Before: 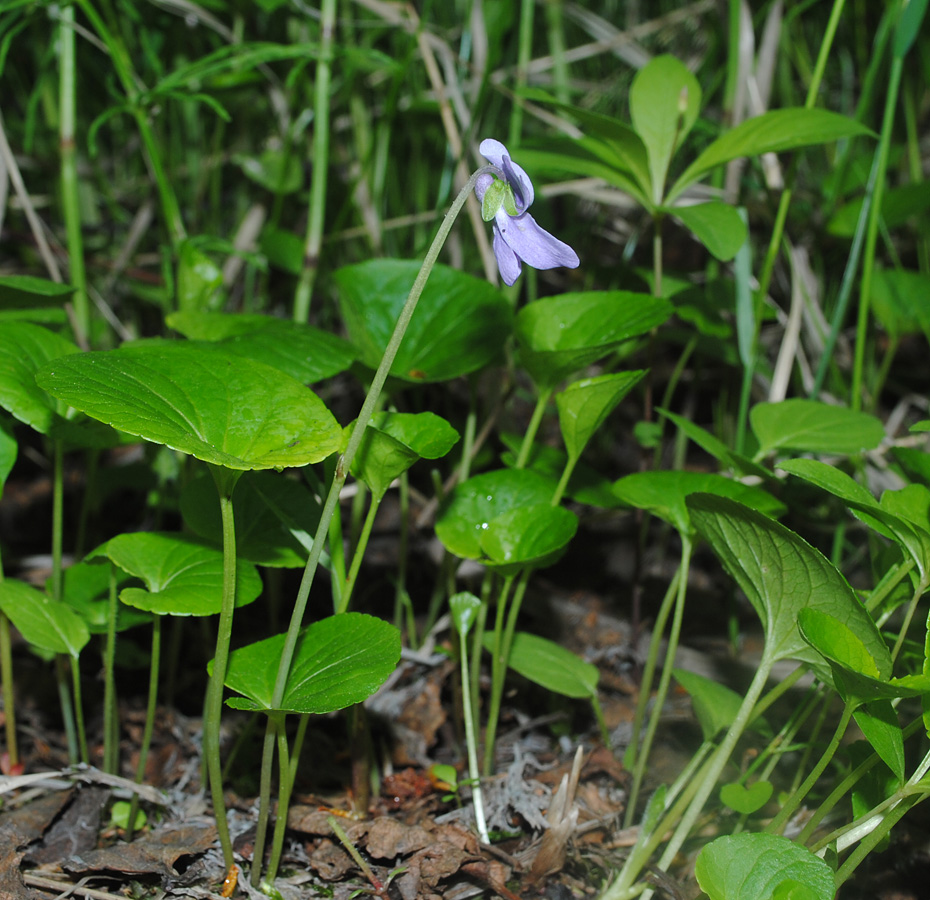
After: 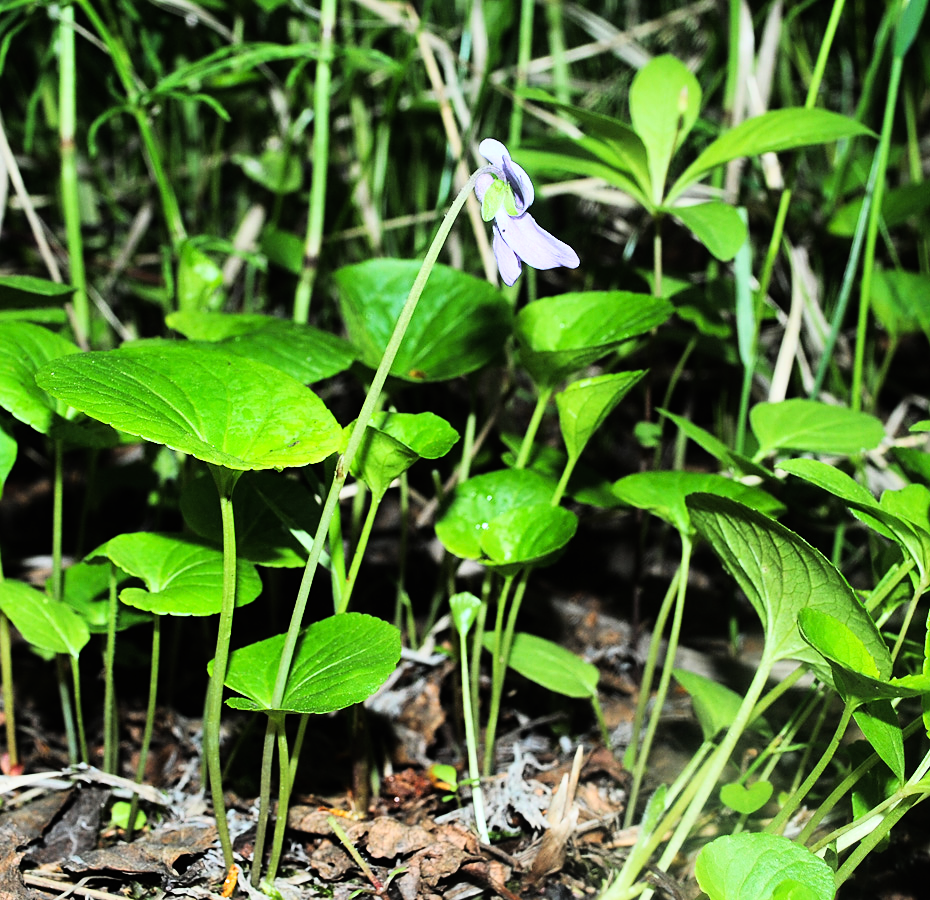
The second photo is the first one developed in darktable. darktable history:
sharpen: amount 0.2
rgb curve: curves: ch0 [(0, 0) (0.21, 0.15) (0.24, 0.21) (0.5, 0.75) (0.75, 0.96) (0.89, 0.99) (1, 1)]; ch1 [(0, 0.02) (0.21, 0.13) (0.25, 0.2) (0.5, 0.67) (0.75, 0.9) (0.89, 0.97) (1, 1)]; ch2 [(0, 0.02) (0.21, 0.13) (0.25, 0.2) (0.5, 0.67) (0.75, 0.9) (0.89, 0.97) (1, 1)], compensate middle gray true
